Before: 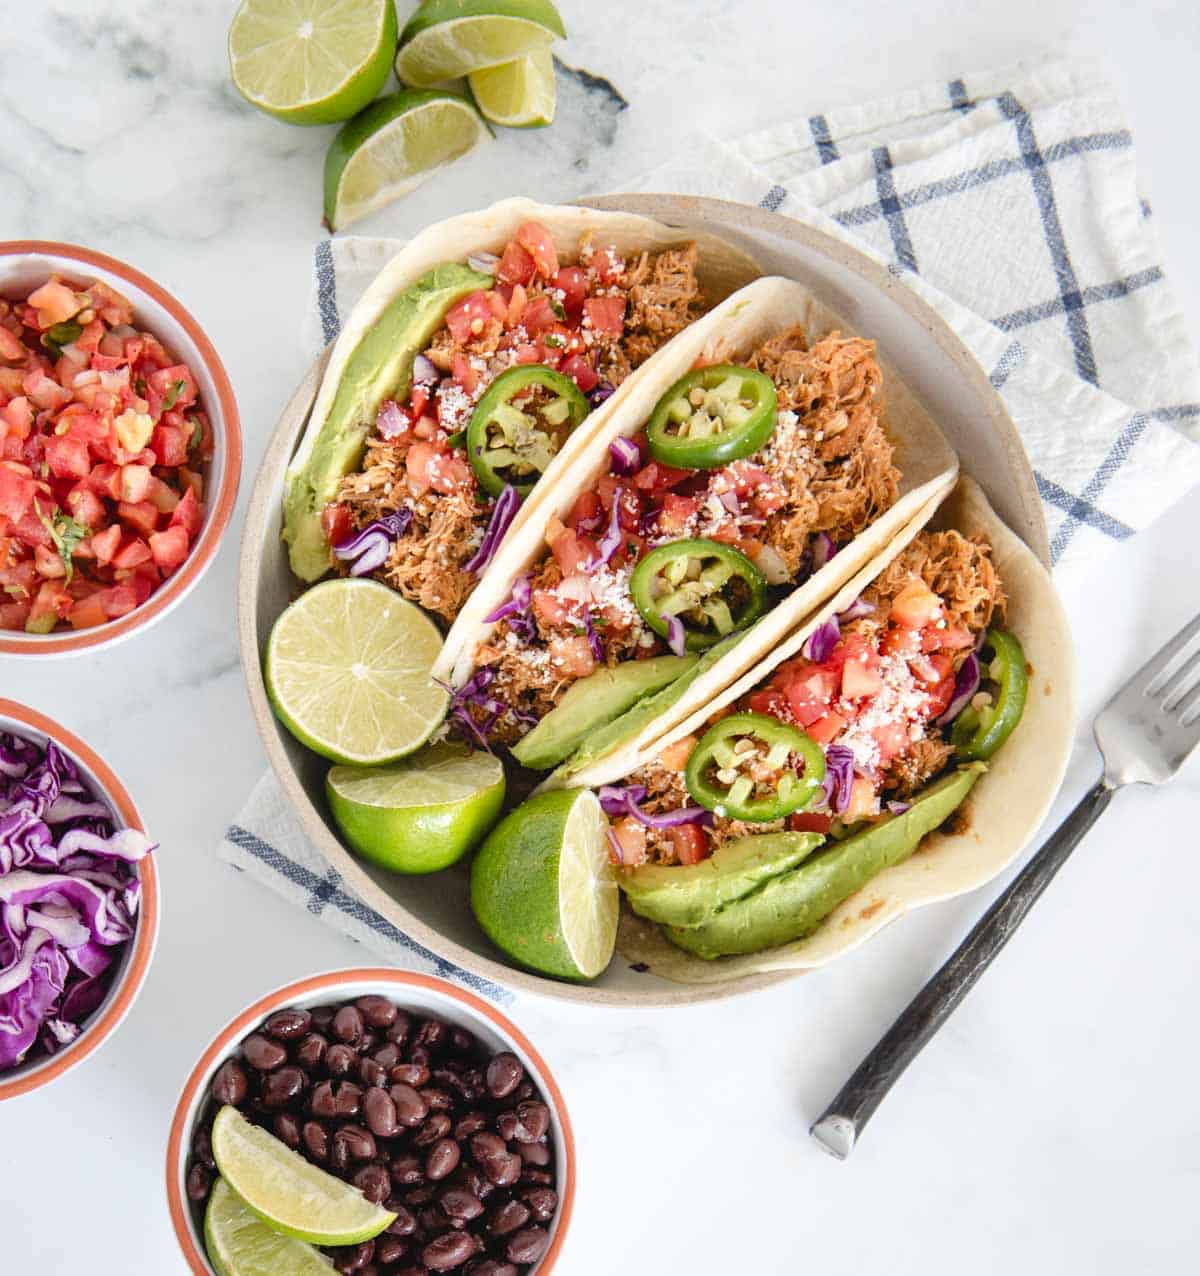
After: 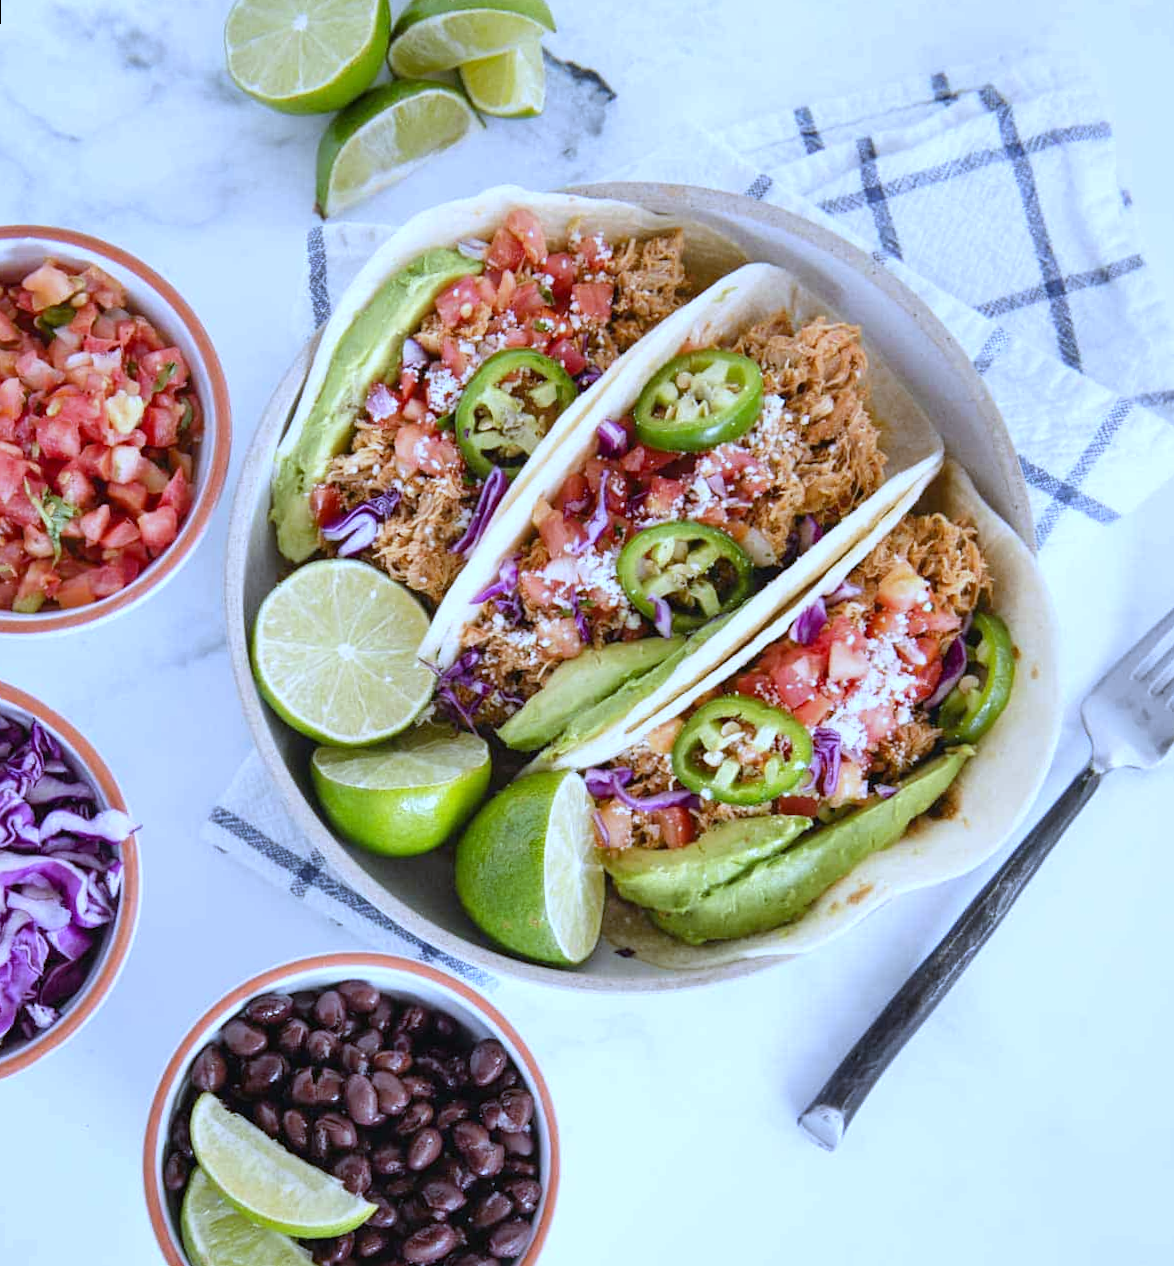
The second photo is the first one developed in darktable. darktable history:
white balance: red 0.871, blue 1.249
rotate and perspective: rotation 0.226°, lens shift (vertical) -0.042, crop left 0.023, crop right 0.982, crop top 0.006, crop bottom 0.994
